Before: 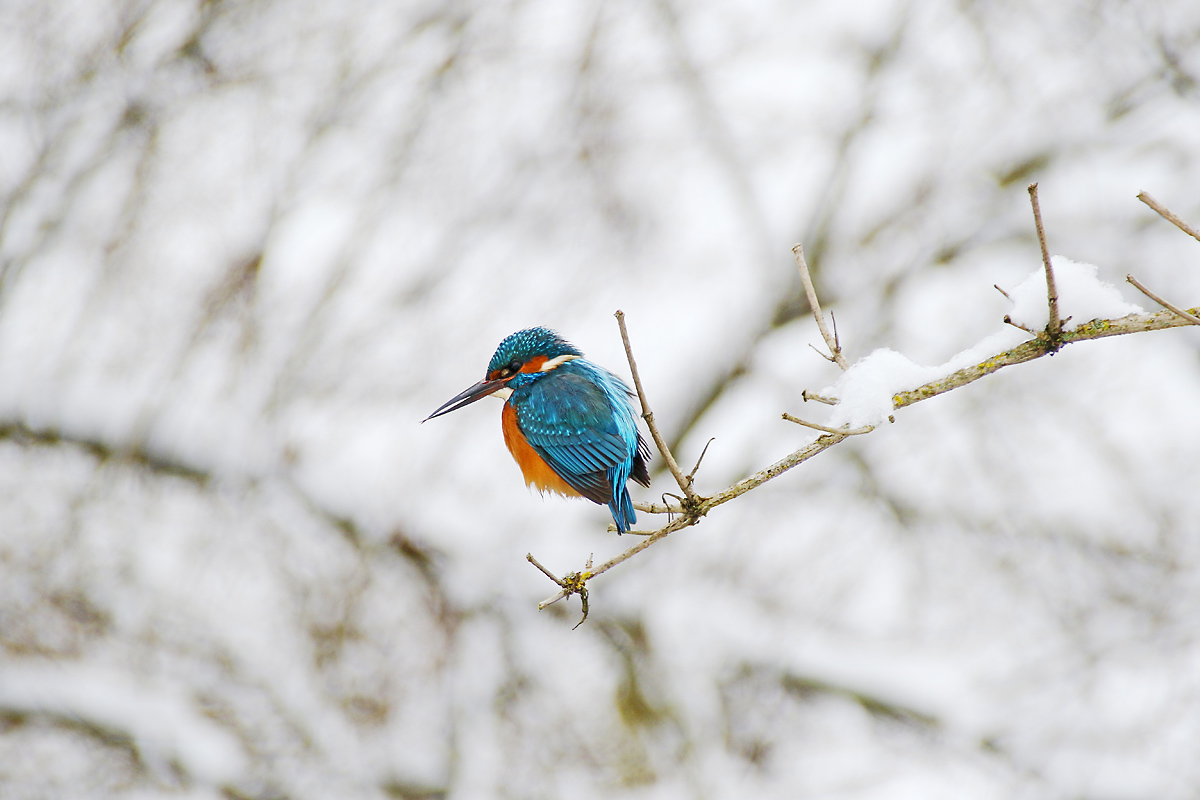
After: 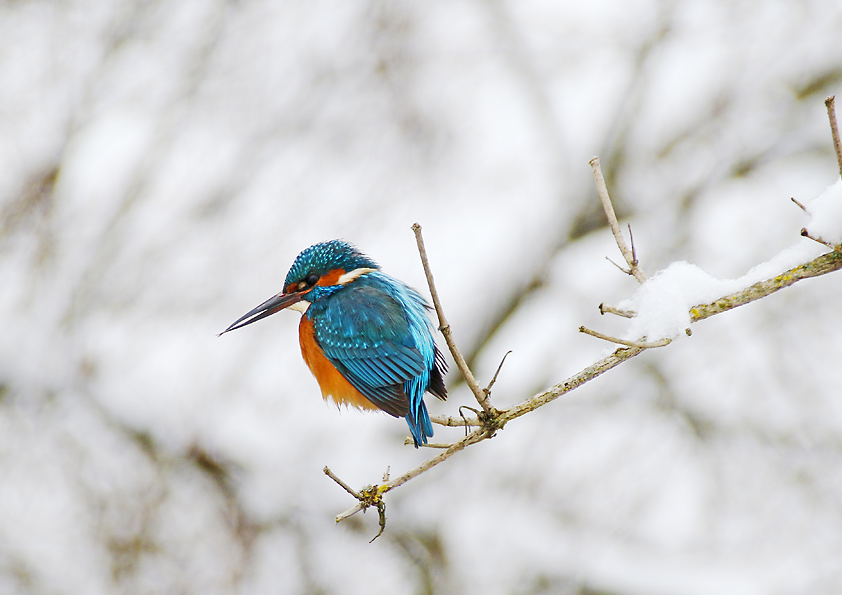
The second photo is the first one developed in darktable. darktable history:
crop and rotate: left 16.92%, top 10.895%, right 12.888%, bottom 14.696%
color correction: highlights b* 0.029
